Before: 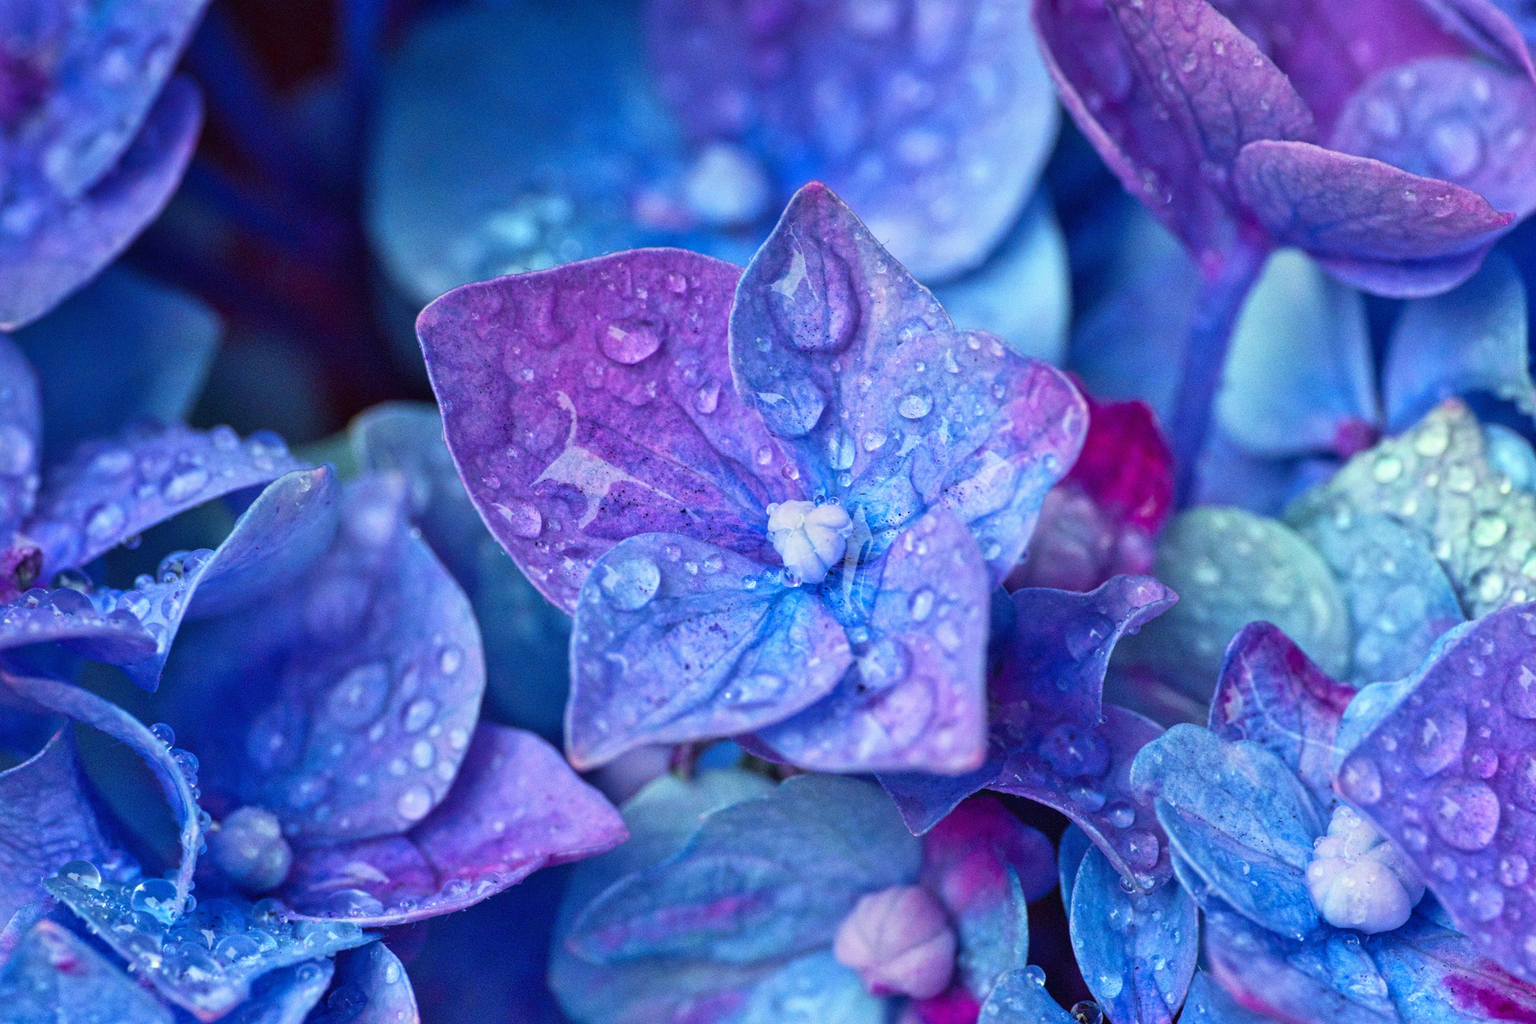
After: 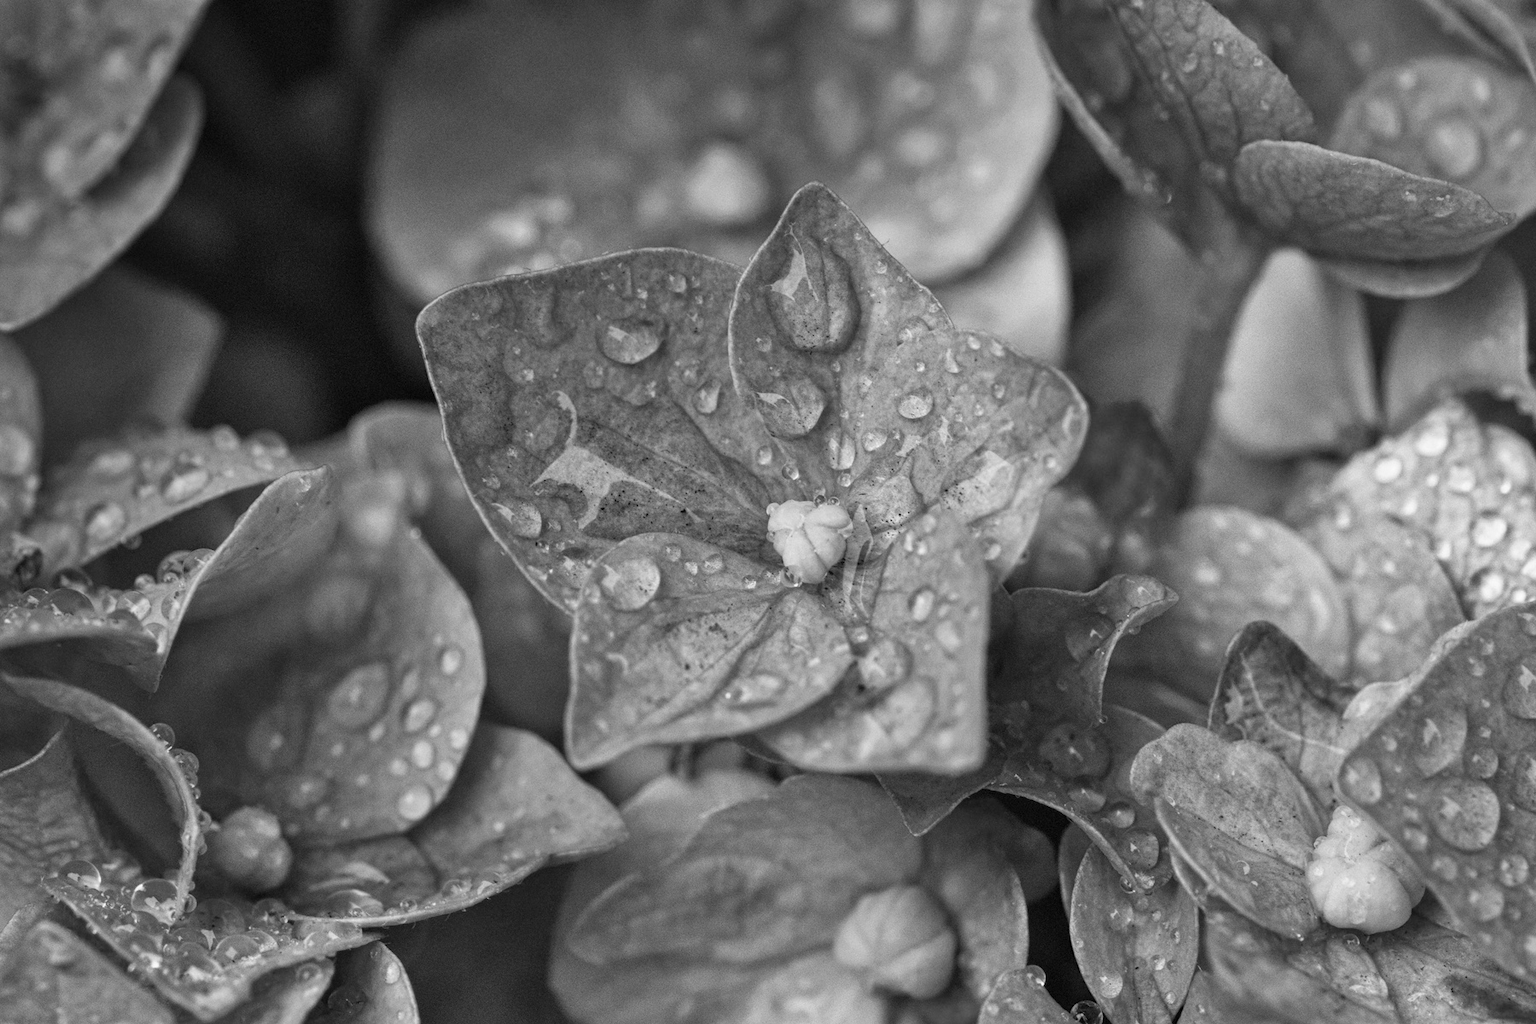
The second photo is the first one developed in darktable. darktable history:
shadows and highlights: shadows 22.7, highlights -48.71, soften with gaussian
monochrome: on, module defaults
